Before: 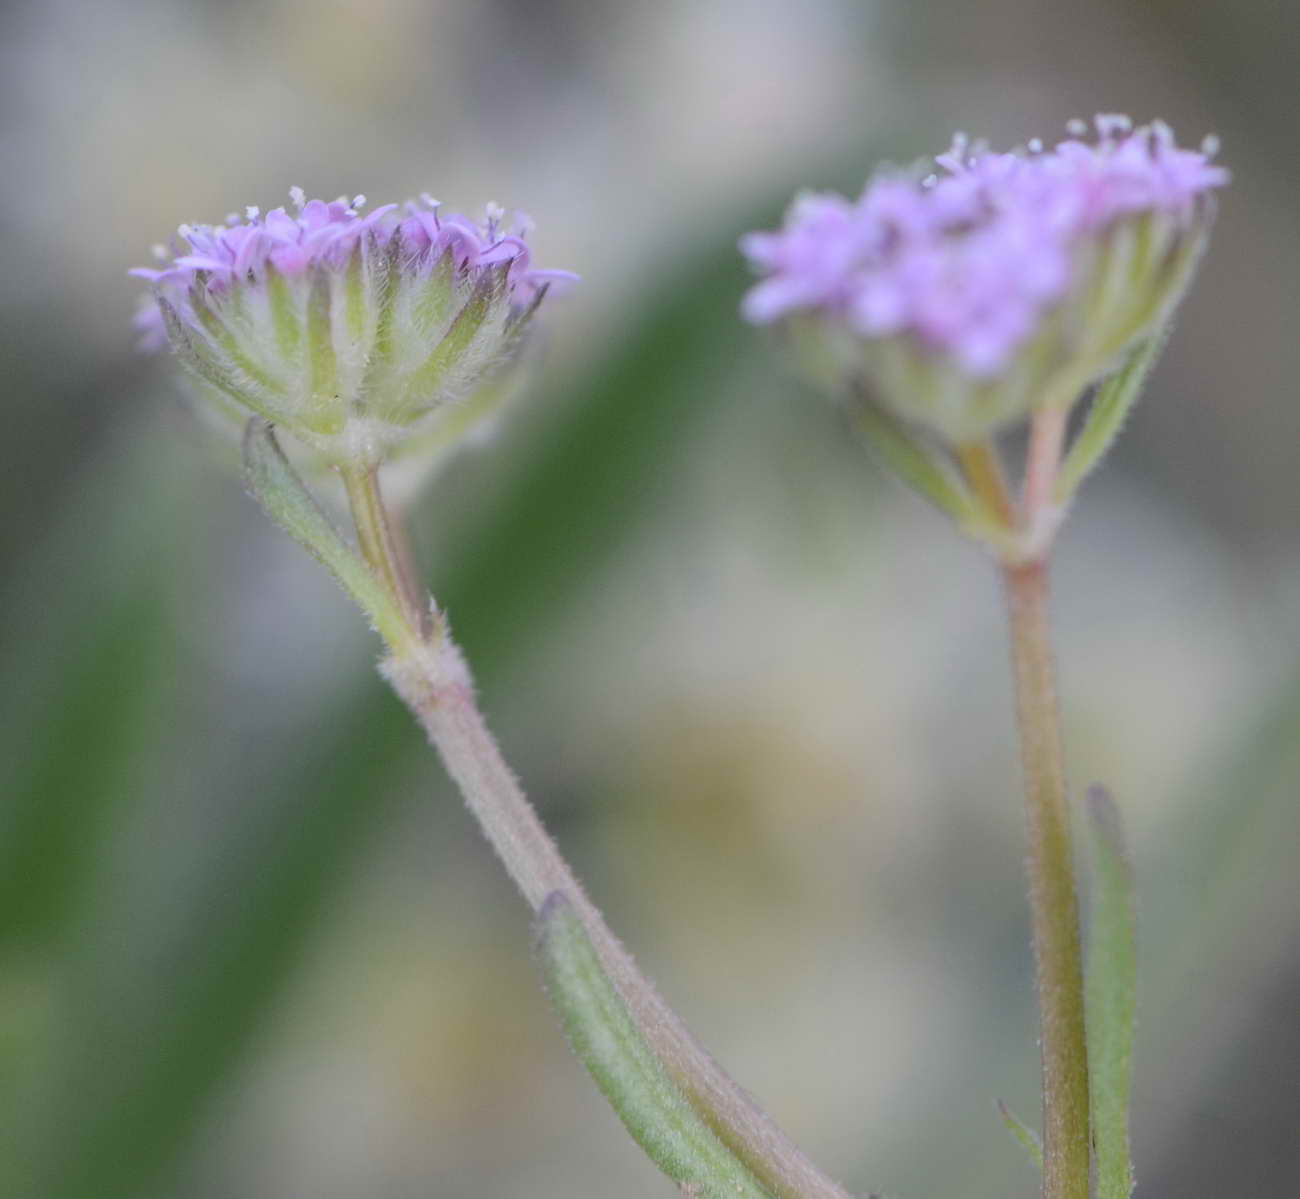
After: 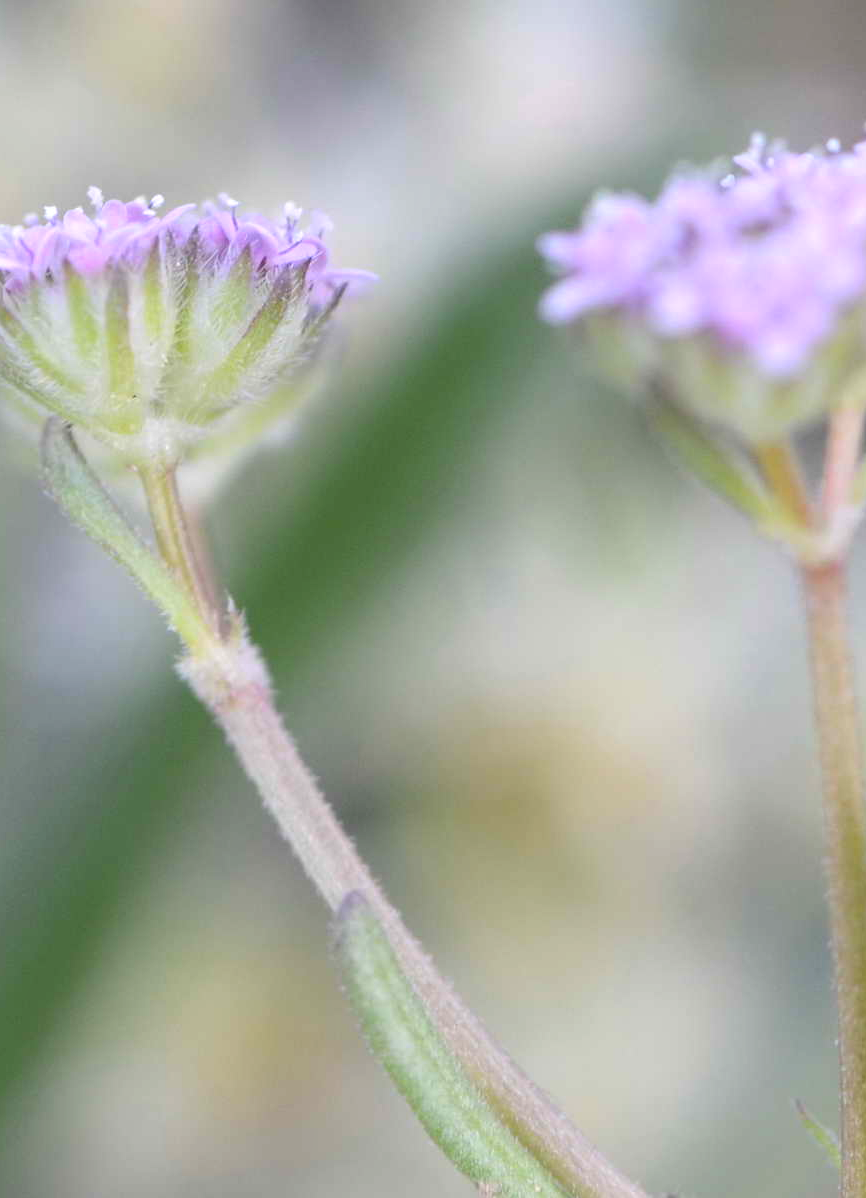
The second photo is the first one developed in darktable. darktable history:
crop and rotate: left 15.546%, right 17.787%
exposure: exposure 0.6 EV, compensate highlight preservation false
tone equalizer: on, module defaults
